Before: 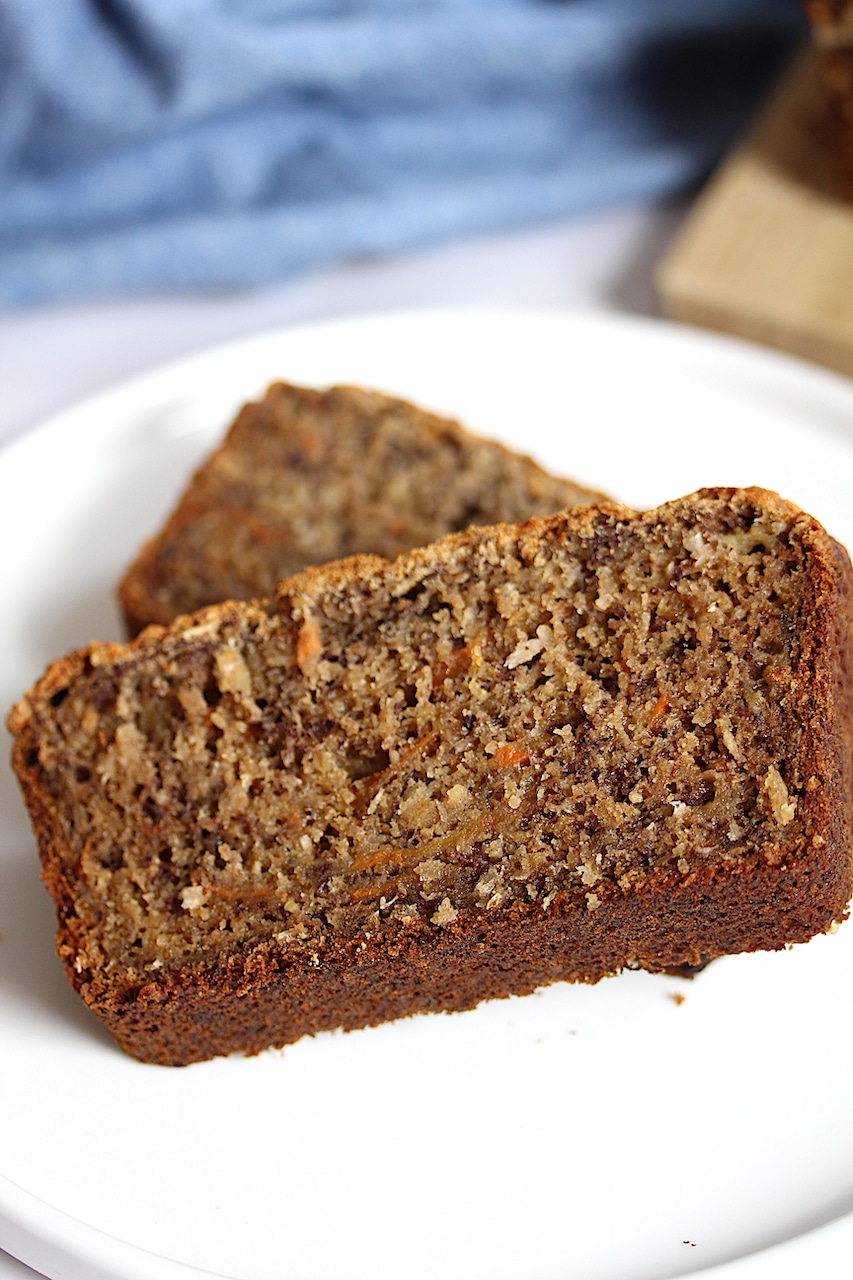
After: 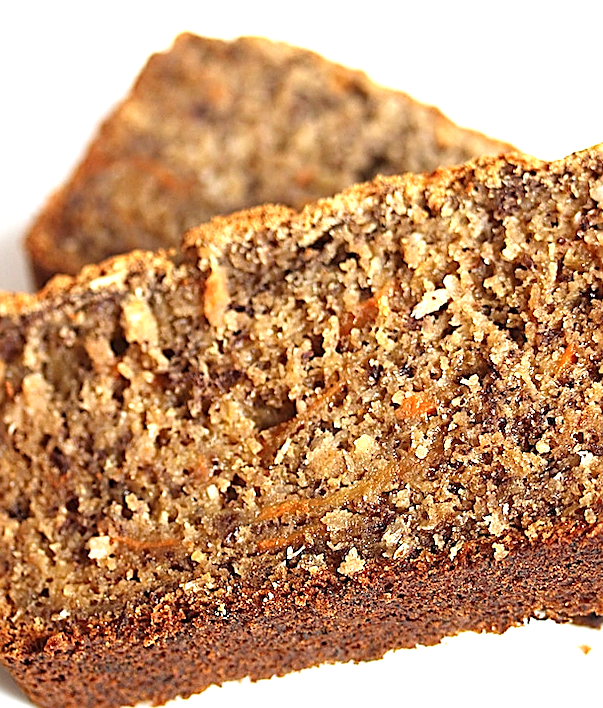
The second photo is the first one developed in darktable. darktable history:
exposure: black level correction 0, exposure 1.001 EV, compensate exposure bias true, compensate highlight preservation false
sharpen: on, module defaults
crop: left 10.957%, top 27.371%, right 18.275%, bottom 17.267%
